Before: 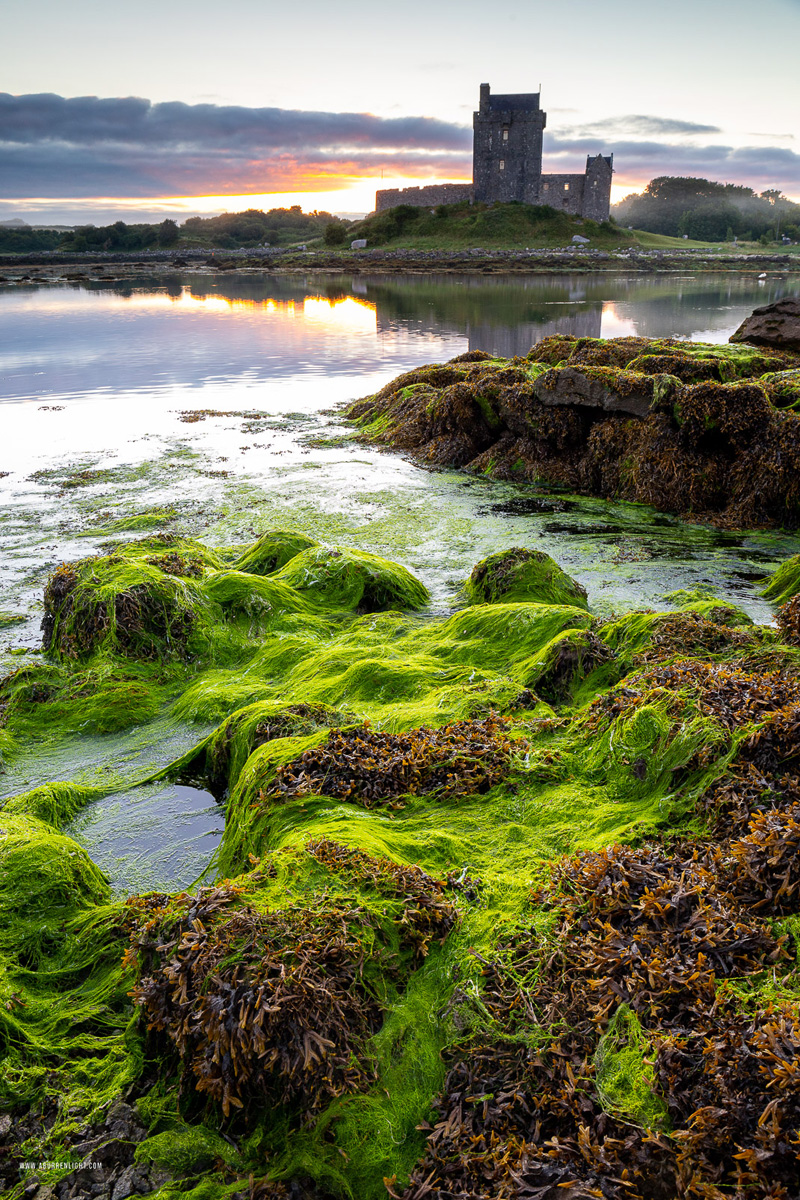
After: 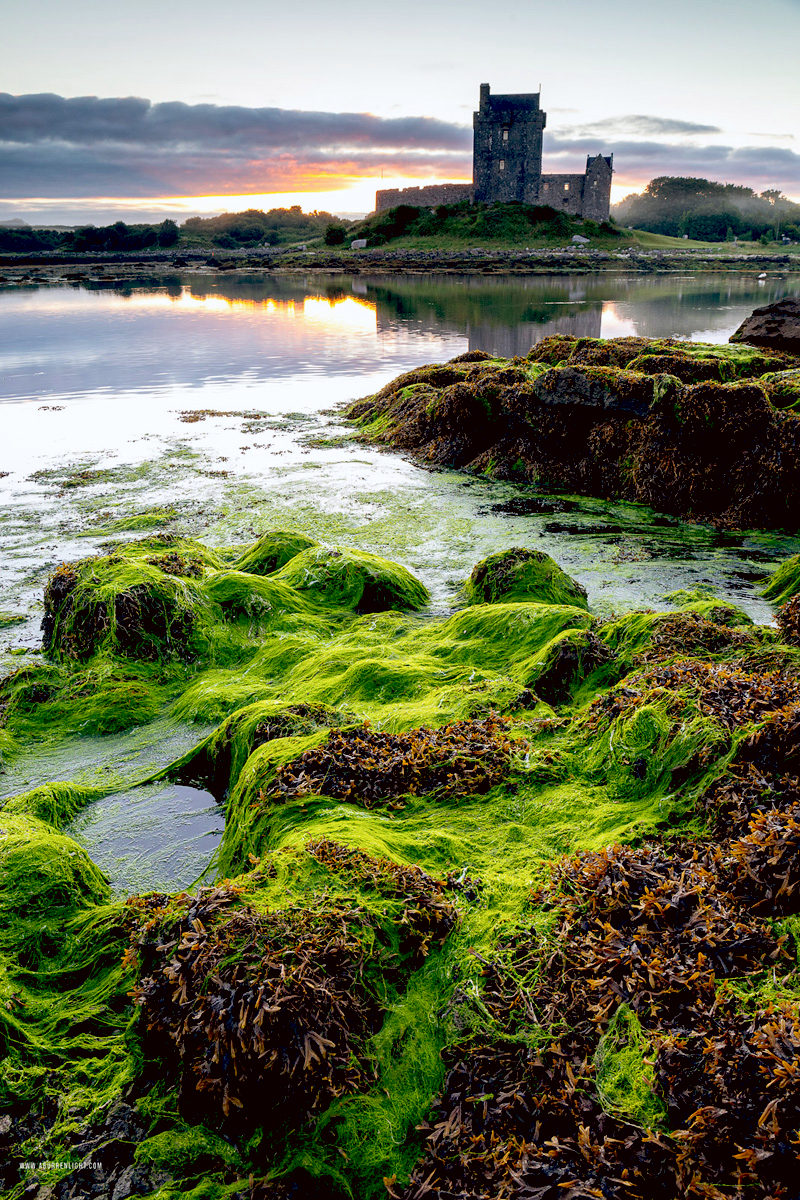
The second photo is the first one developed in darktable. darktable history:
color balance: lift [0.975, 0.993, 1, 1.015], gamma [1.1, 1, 1, 0.945], gain [1, 1.04, 1, 0.95]
color correction: highlights a* -3.28, highlights b* -6.24, shadows a* 3.1, shadows b* 5.19
